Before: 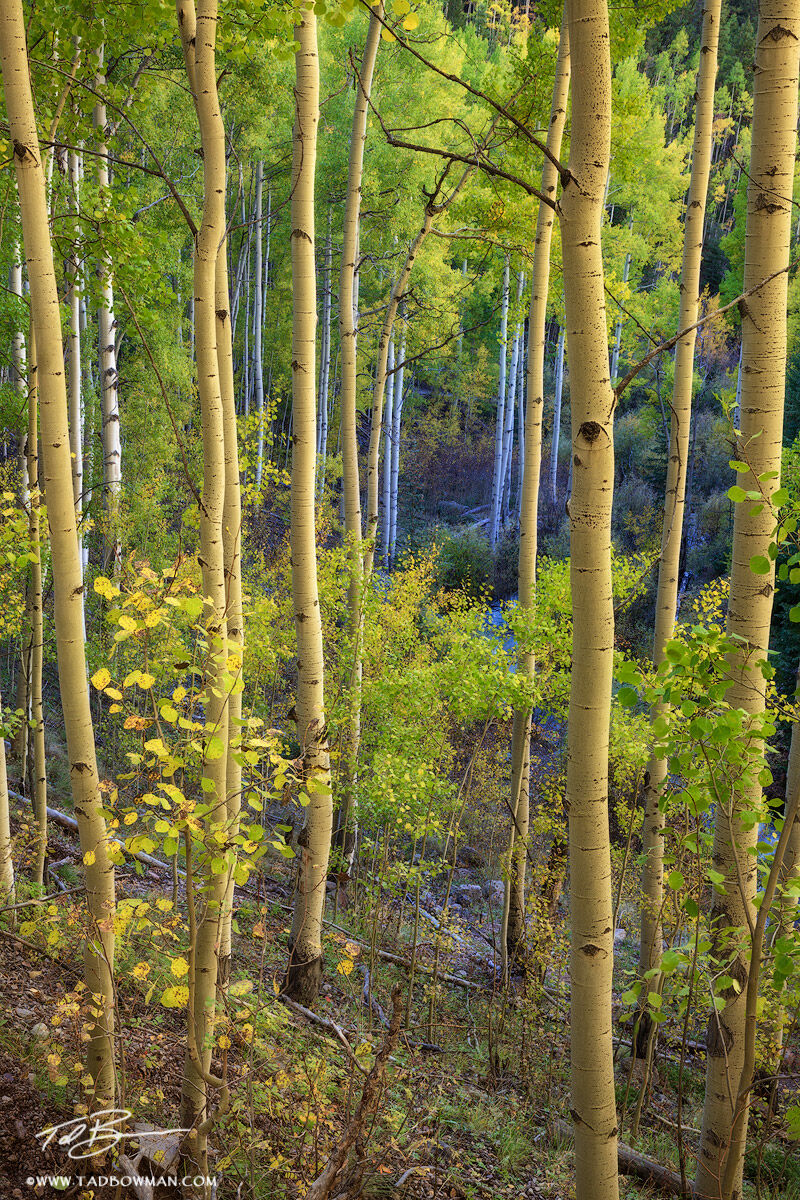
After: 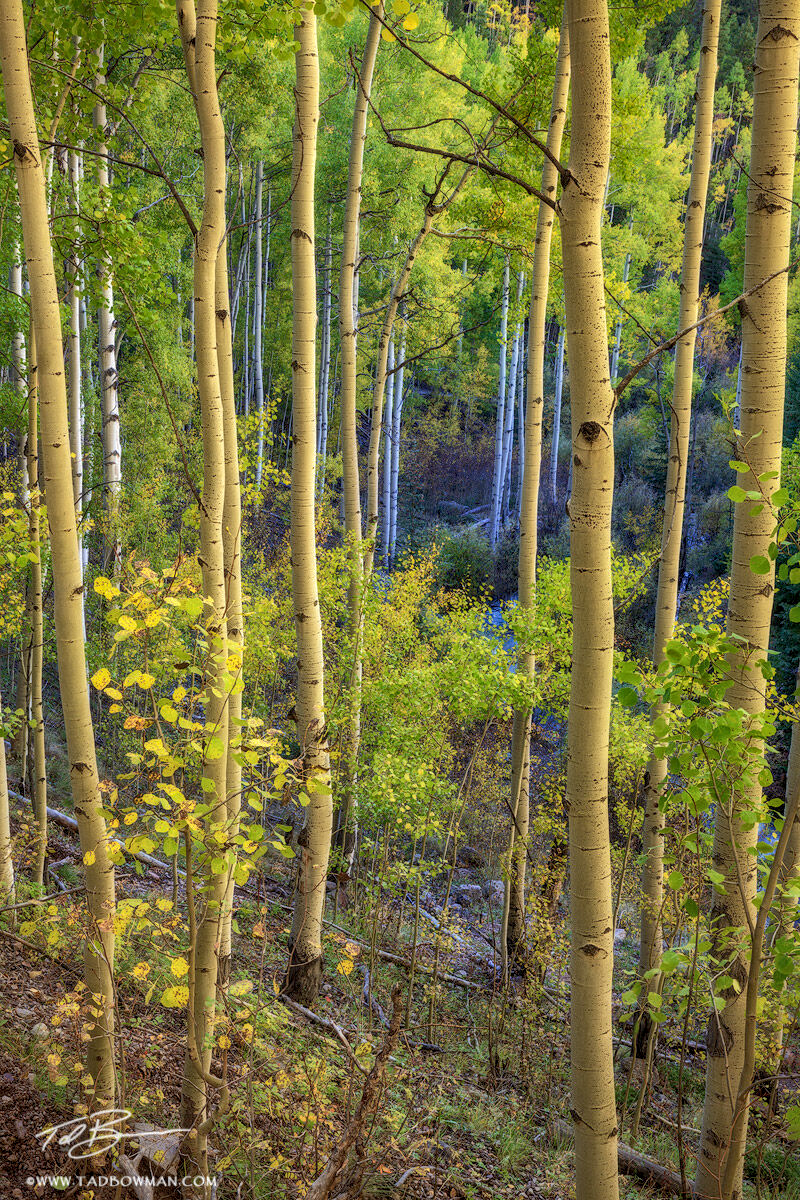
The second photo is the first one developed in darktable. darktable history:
shadows and highlights: on, module defaults
local contrast: detail 130%
